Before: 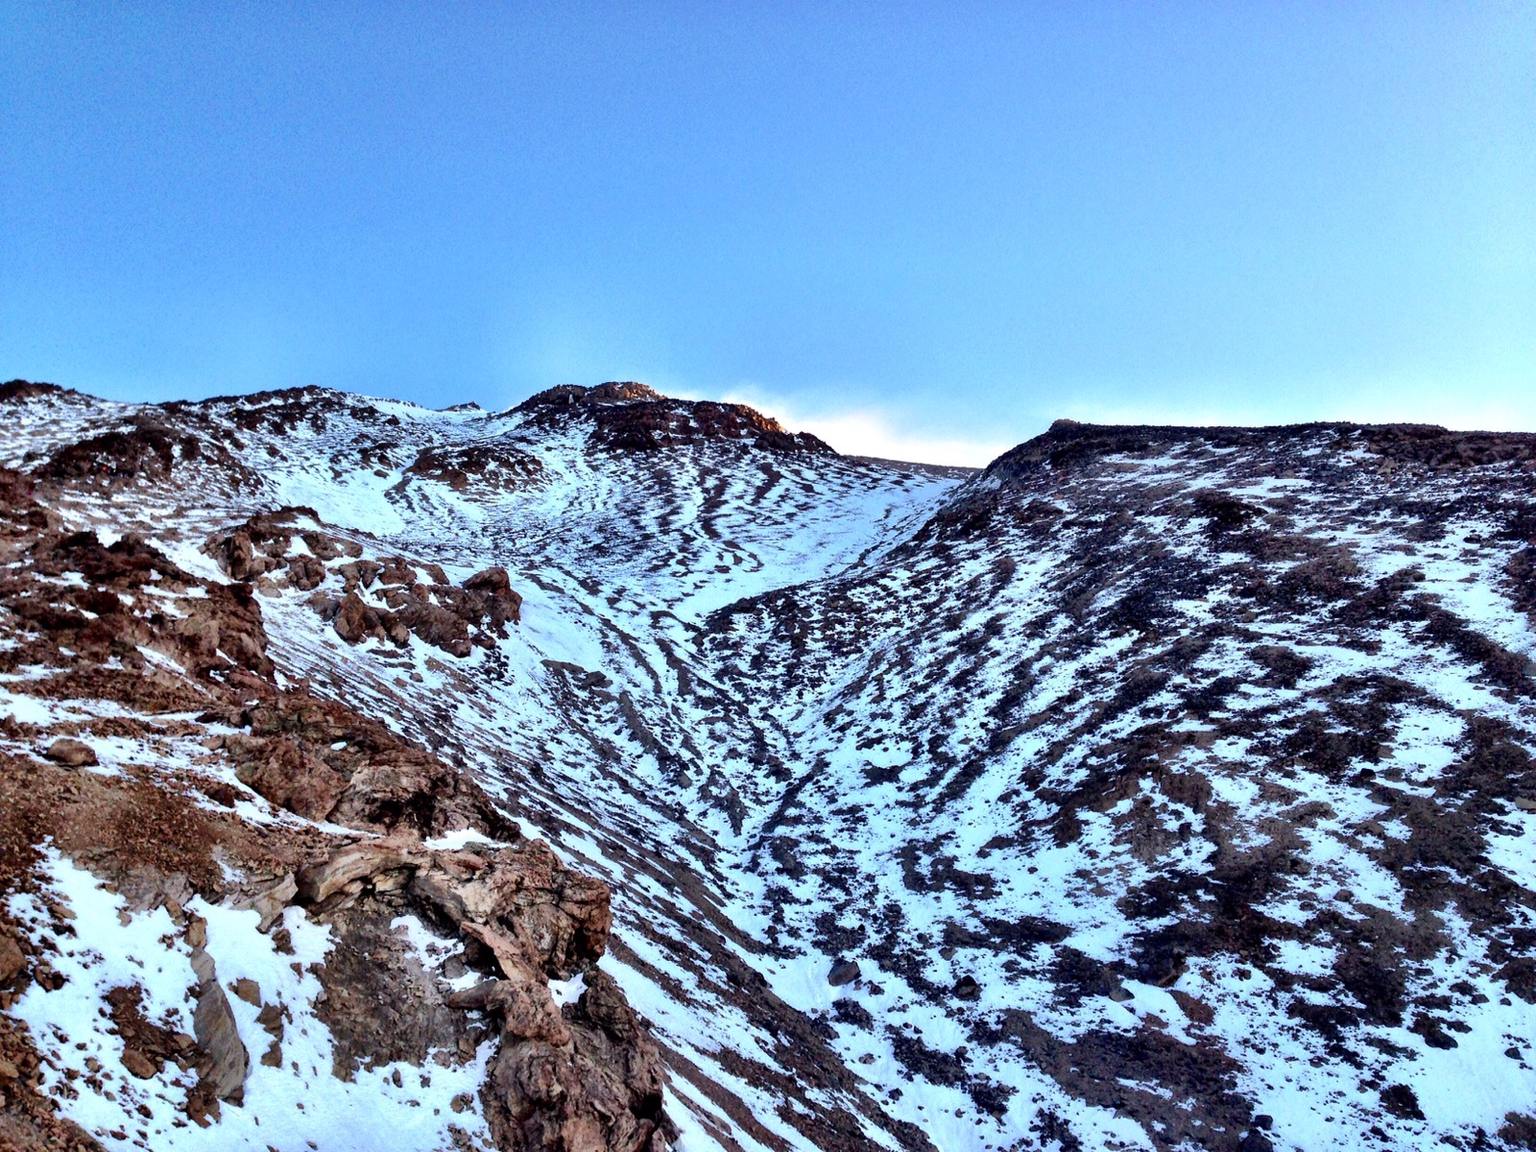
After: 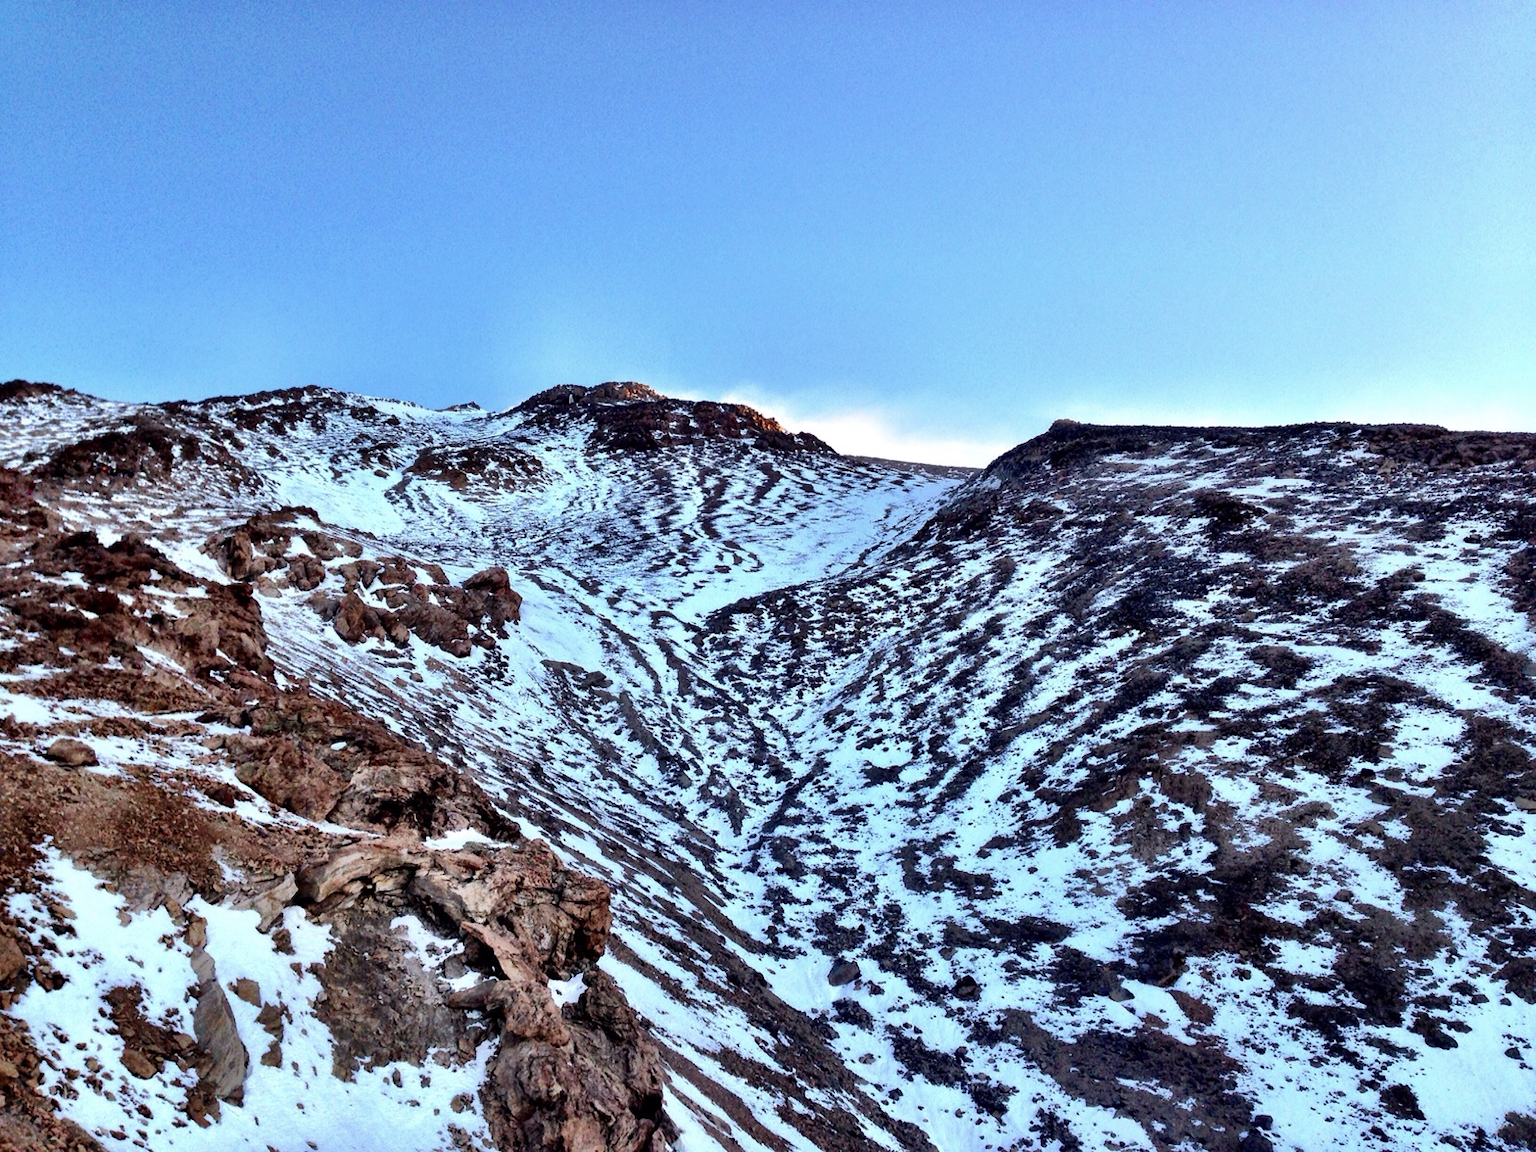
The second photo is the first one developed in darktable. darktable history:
color zones: curves: ch0 [(0, 0.65) (0.096, 0.644) (0.221, 0.539) (0.429, 0.5) (0.571, 0.5) (0.714, 0.5) (0.857, 0.5) (1, 0.65)]; ch1 [(0, 0.5) (0.143, 0.5) (0.257, -0.002) (0.429, 0.04) (0.571, -0.001) (0.714, -0.015) (0.857, 0.024) (1, 0.5)], mix -93.34%
